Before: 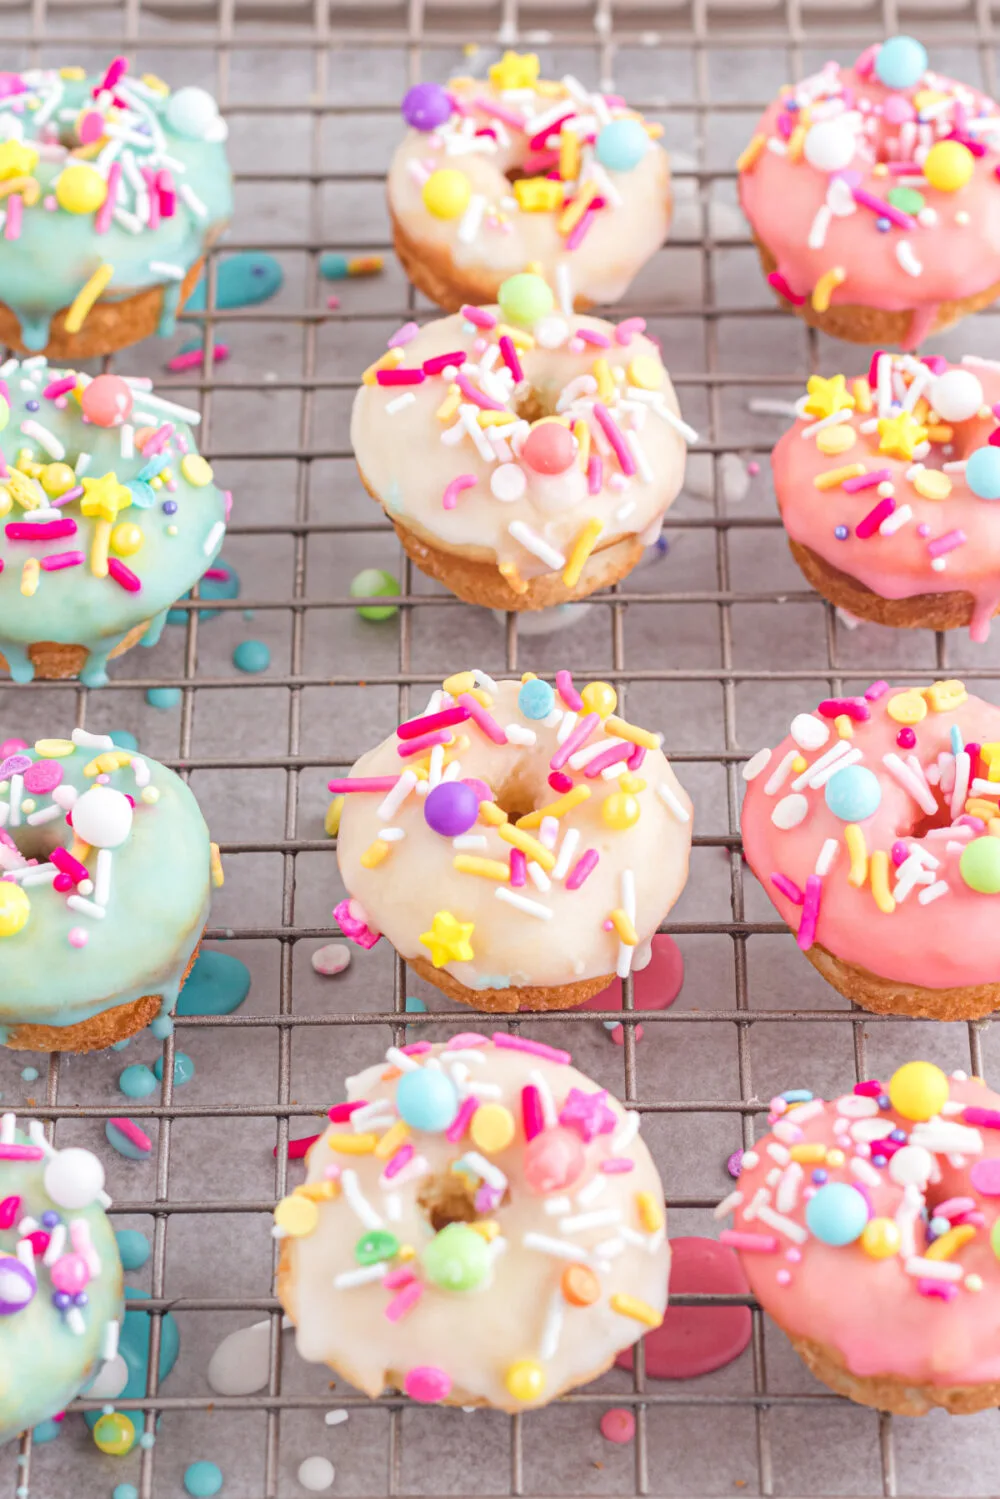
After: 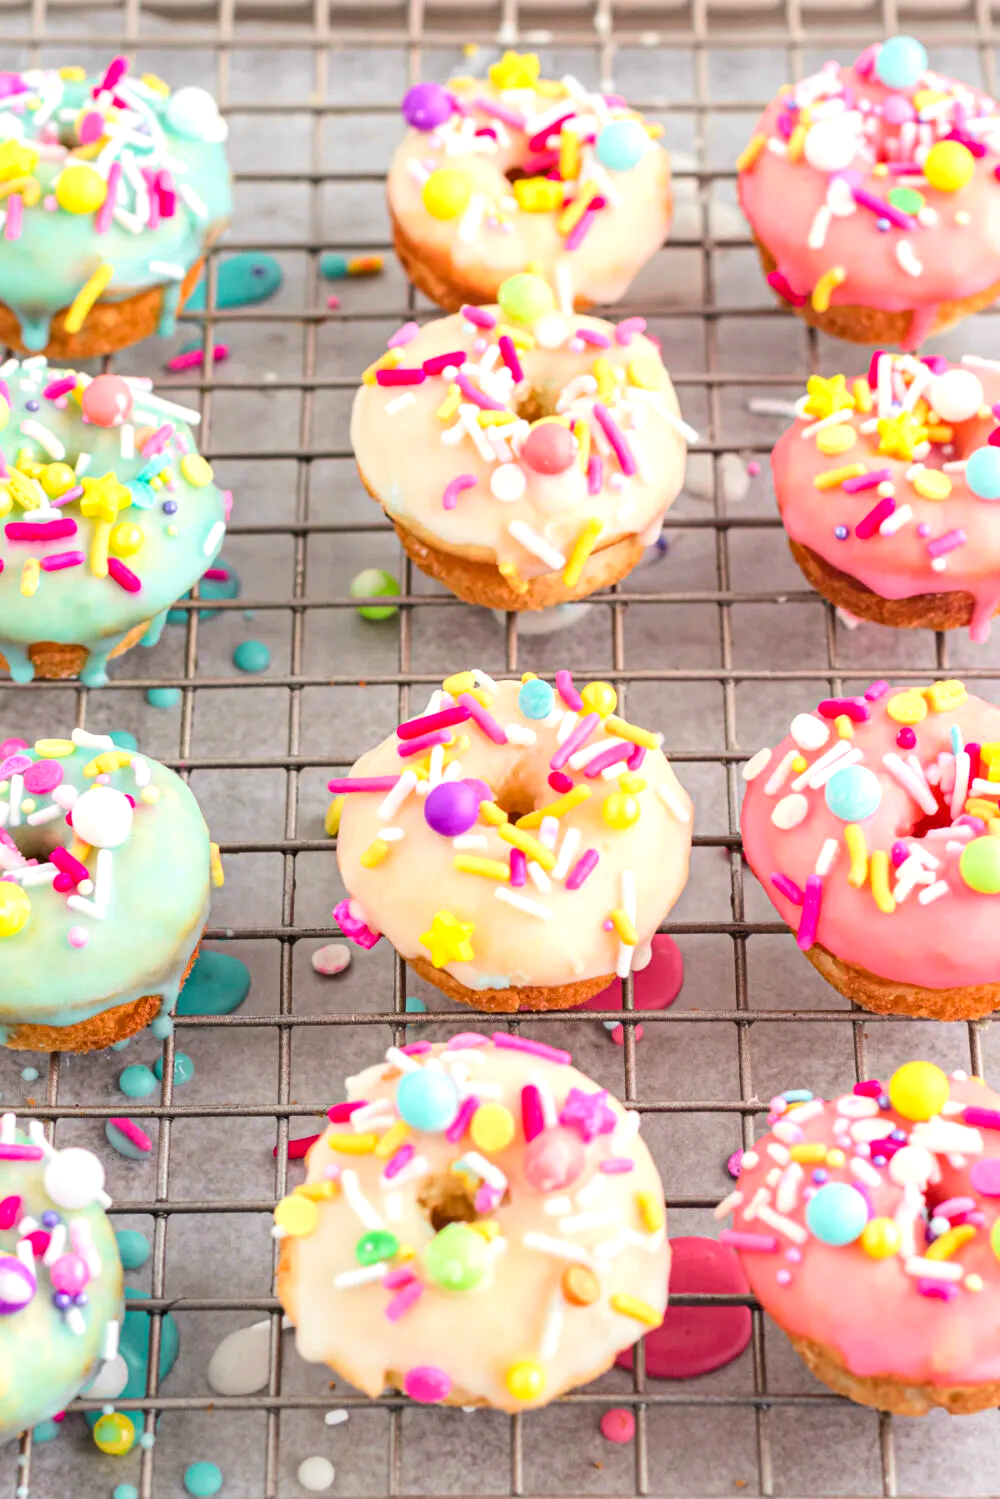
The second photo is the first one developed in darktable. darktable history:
base curve: curves: ch0 [(0, 0) (0.472, 0.455) (1, 1)], preserve colors none
white balance: red 1.009, blue 0.985
color balance rgb: shadows lift › luminance -10%, power › luminance -9%, linear chroma grading › global chroma 10%, global vibrance 10%, contrast 15%, saturation formula JzAzBz (2021)
tone curve: curves: ch0 [(0, 0) (0.071, 0.058) (0.266, 0.268) (0.498, 0.542) (0.766, 0.807) (1, 0.983)]; ch1 [(0, 0) (0.346, 0.307) (0.408, 0.387) (0.463, 0.465) (0.482, 0.493) (0.502, 0.499) (0.517, 0.505) (0.55, 0.554) (0.597, 0.61) (0.651, 0.698) (1, 1)]; ch2 [(0, 0) (0.346, 0.34) (0.434, 0.46) (0.485, 0.494) (0.5, 0.498) (0.509, 0.517) (0.526, 0.539) (0.583, 0.603) (0.625, 0.659) (1, 1)], color space Lab, independent channels, preserve colors none
